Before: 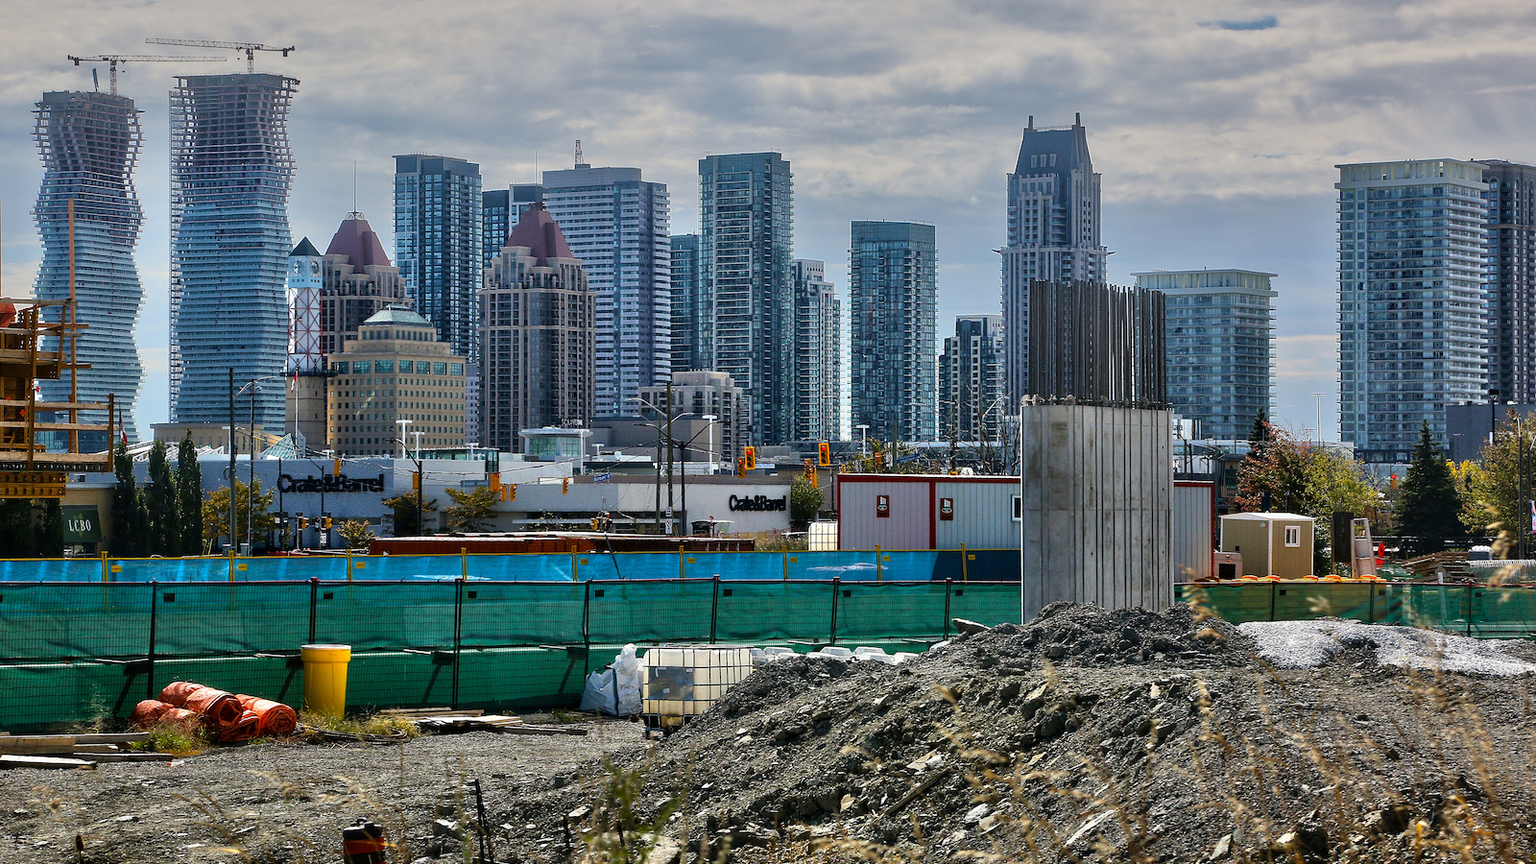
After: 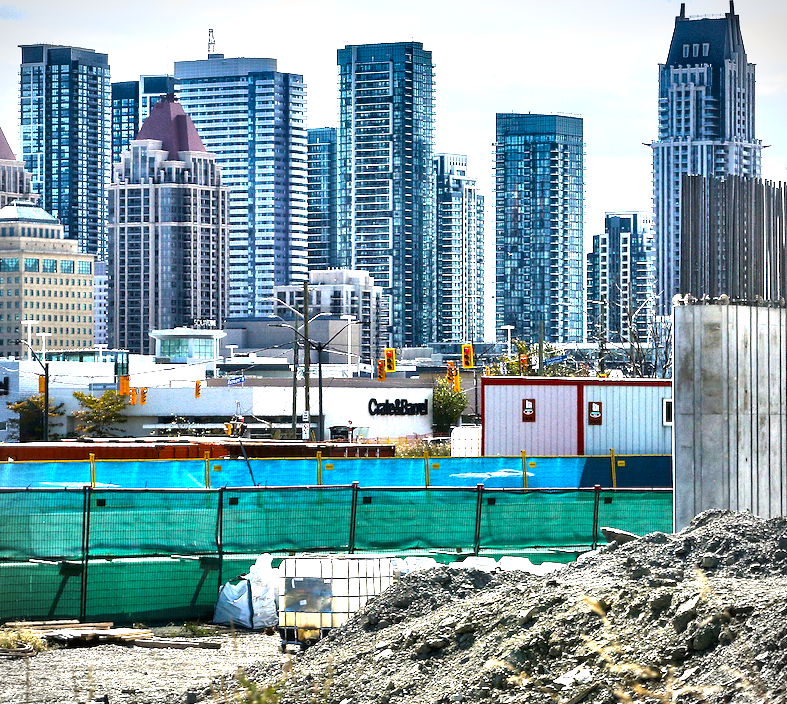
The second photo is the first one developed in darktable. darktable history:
crop and rotate: angle 0.022°, left 24.428%, top 13.067%, right 26.316%, bottom 8.635%
contrast brightness saturation: contrast -0.015, brightness -0.006, saturation 0.028
local contrast: mode bilateral grid, contrast 19, coarseness 50, detail 149%, midtone range 0.2
vignetting: fall-off start 91.26%, brightness -0.341
exposure: black level correction 0, exposure 1.74 EV, compensate highlight preservation false
shadows and highlights: low approximation 0.01, soften with gaussian
